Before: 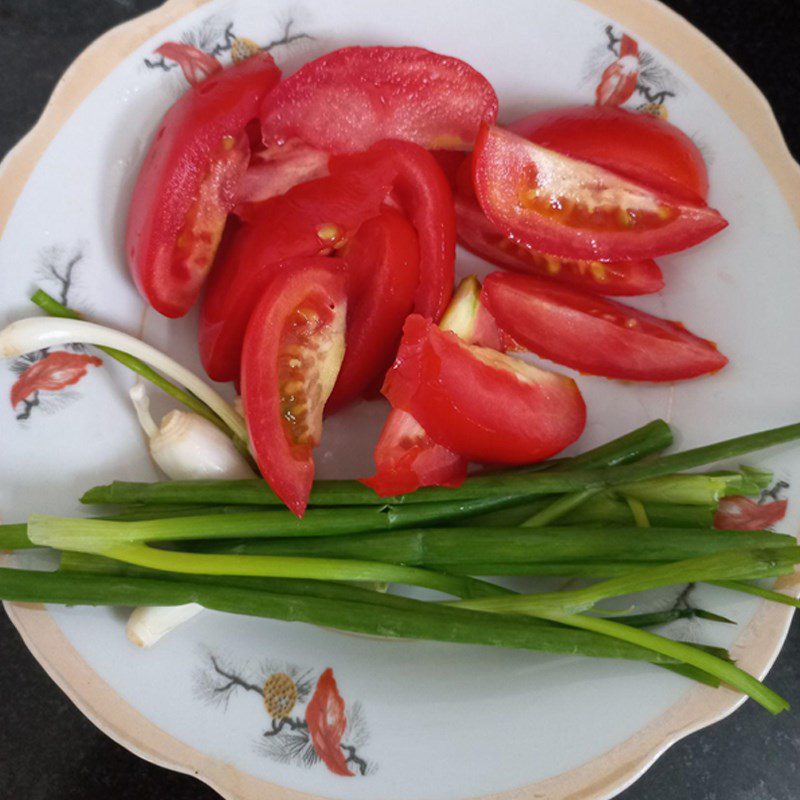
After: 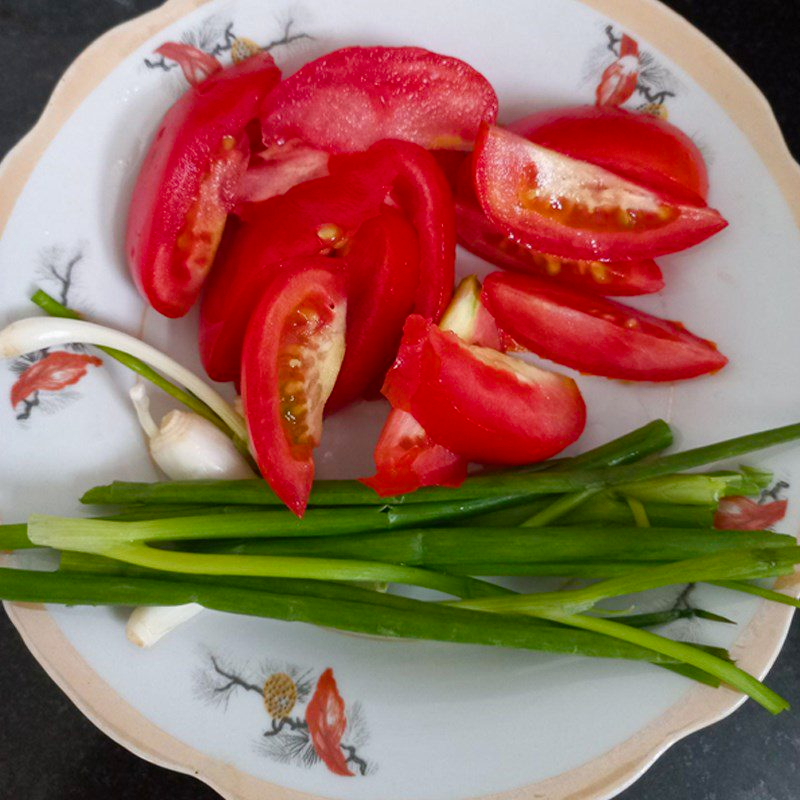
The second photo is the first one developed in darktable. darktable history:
color balance rgb: white fulcrum 0.073 EV, perceptual saturation grading › global saturation -0.067%, perceptual saturation grading › highlights -9.264%, perceptual saturation grading › mid-tones 18.706%, perceptual saturation grading › shadows 28.516%
